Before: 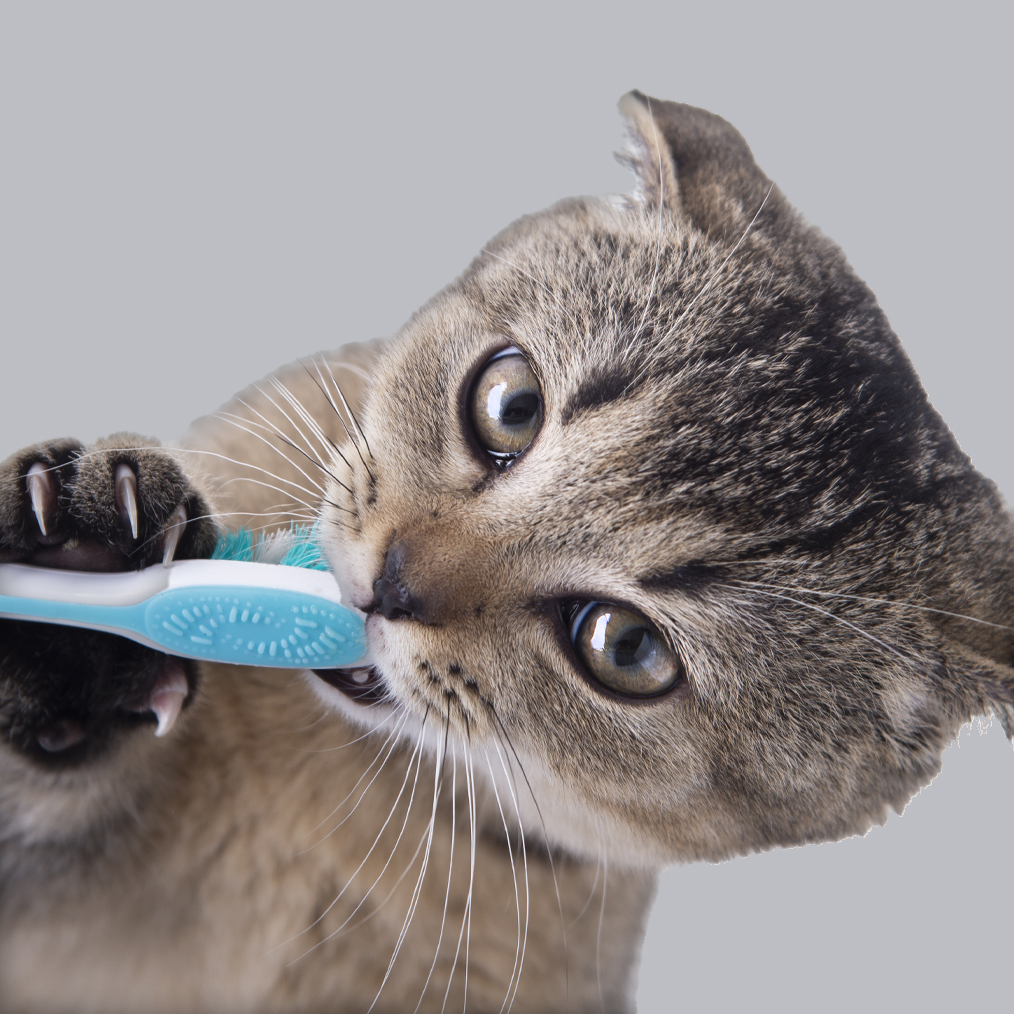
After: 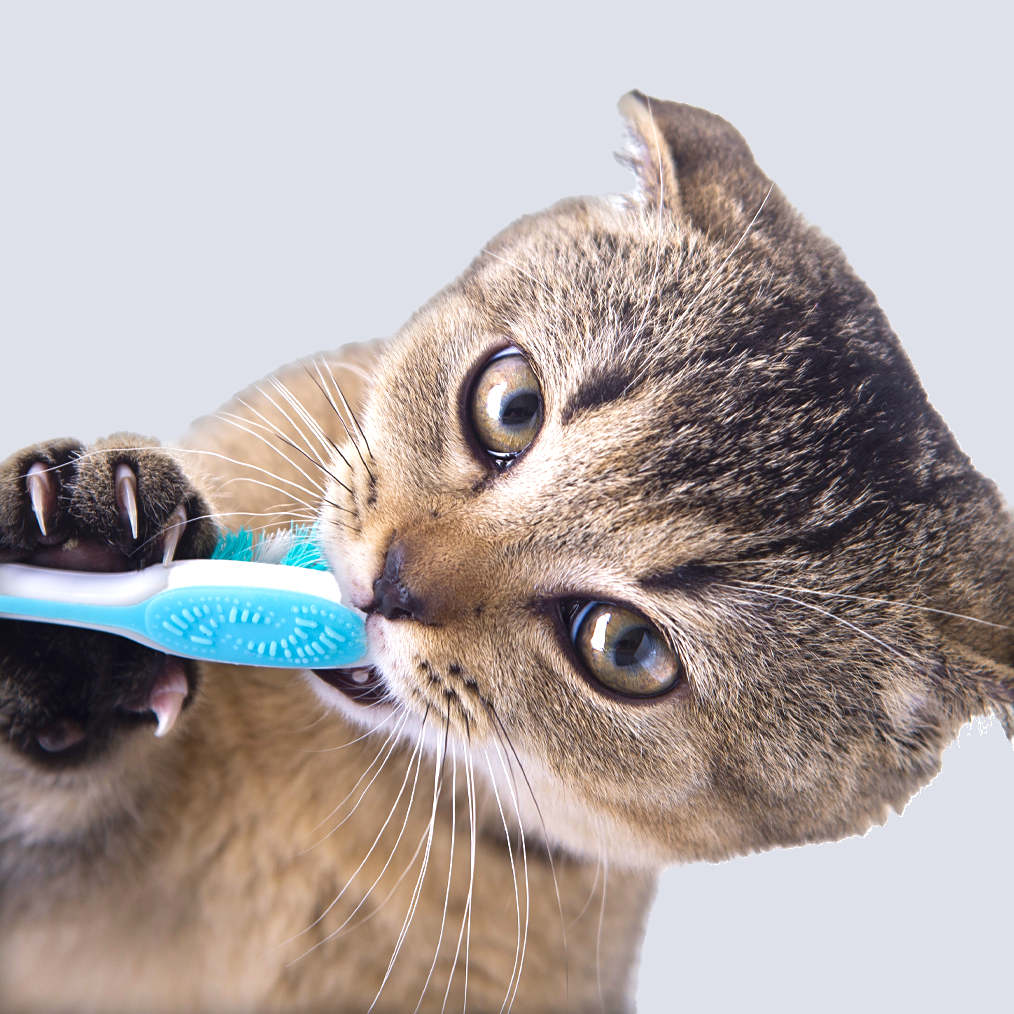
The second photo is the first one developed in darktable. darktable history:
color balance rgb: linear chroma grading › global chroma 16.711%, perceptual saturation grading › global saturation 5.971%, global vibrance 6.084%
velvia: on, module defaults
sharpen: amount 0.216
exposure: exposure 0.554 EV, compensate highlight preservation false
